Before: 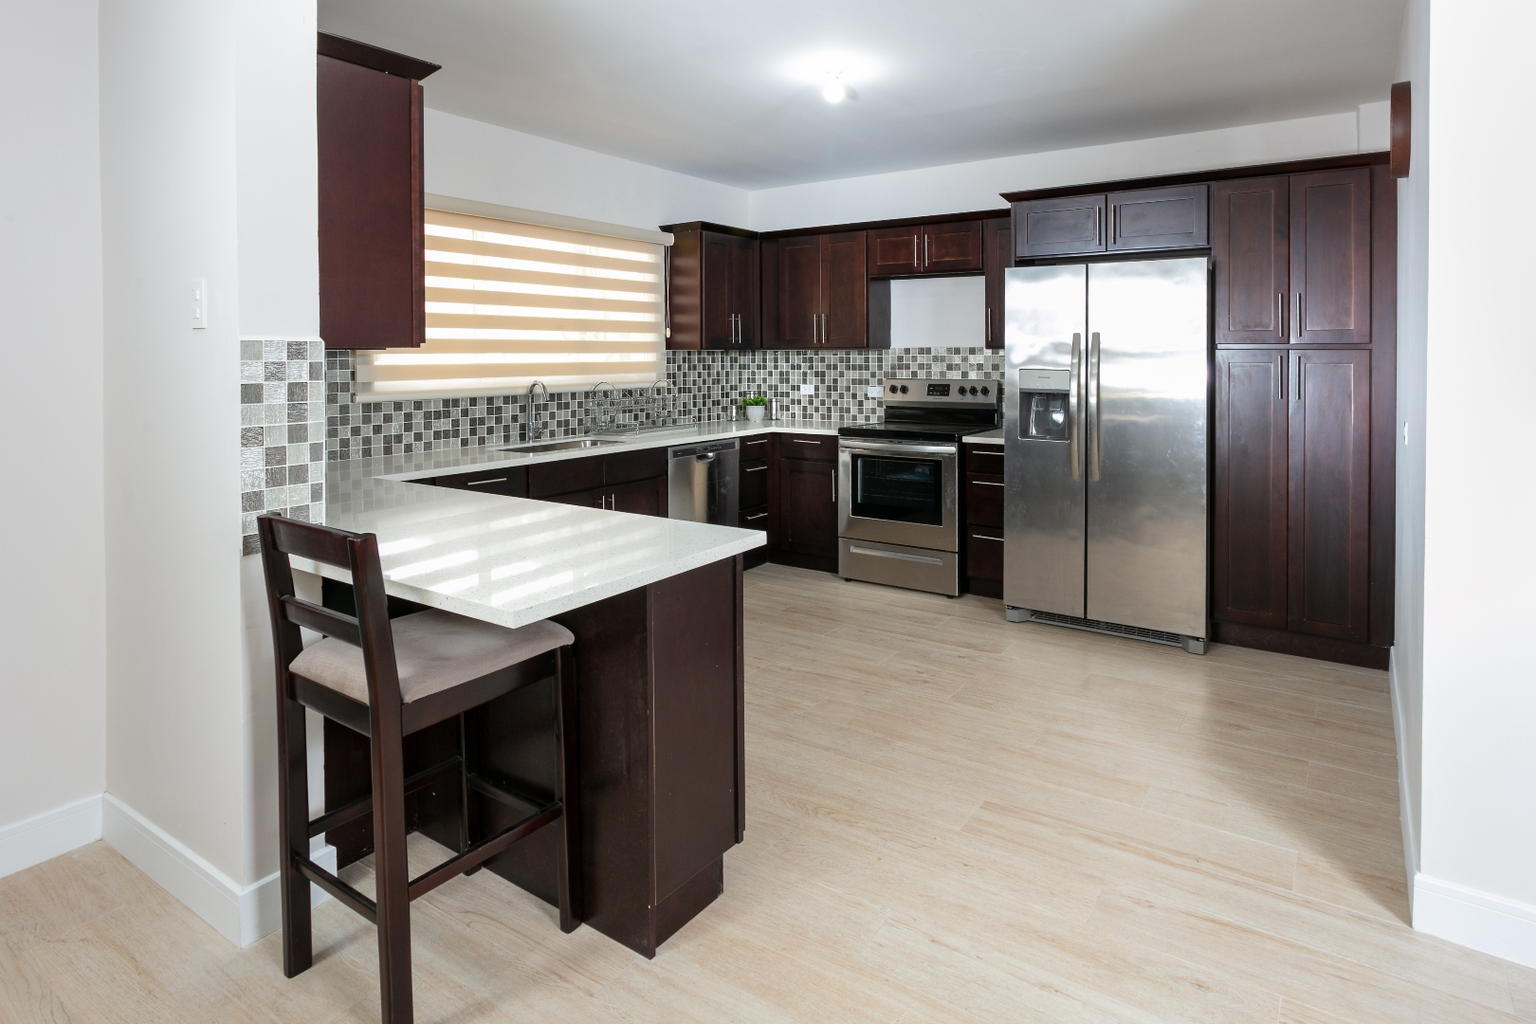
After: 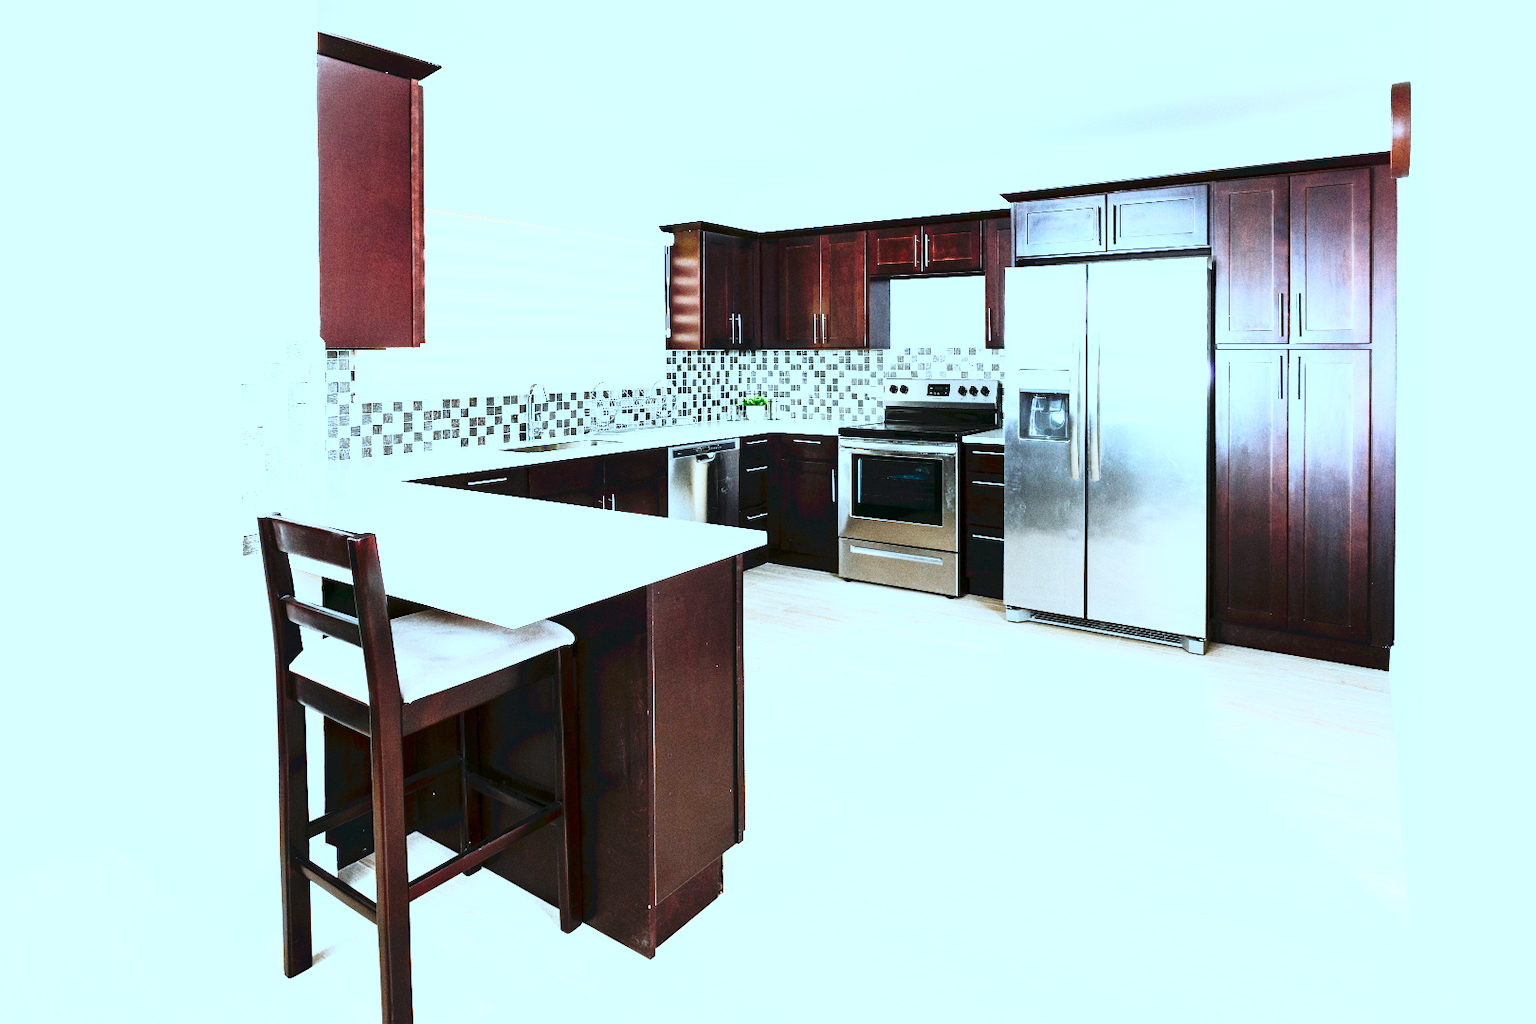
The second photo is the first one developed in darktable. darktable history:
exposure: exposure 0.507 EV, compensate highlight preservation false
color balance rgb: linear chroma grading › shadows 32%, linear chroma grading › global chroma -2%, linear chroma grading › mid-tones 4%, perceptual saturation grading › global saturation -2%, perceptual saturation grading › highlights -8%, perceptual saturation grading › mid-tones 8%, perceptual saturation grading › shadows 4%, perceptual brilliance grading › highlights 8%, perceptual brilliance grading › mid-tones 4%, perceptual brilliance grading › shadows 2%, global vibrance 16%, saturation formula JzAzBz (2021)
shadows and highlights: shadows -62.32, white point adjustment -5.22, highlights 61.59
color correction: highlights a* -10.69, highlights b* -19.19
tone curve: curves: ch0 [(0, 0) (0.003, 0.037) (0.011, 0.061) (0.025, 0.104) (0.044, 0.145) (0.069, 0.145) (0.1, 0.127) (0.136, 0.175) (0.177, 0.207) (0.224, 0.252) (0.277, 0.341) (0.335, 0.446) (0.399, 0.554) (0.468, 0.658) (0.543, 0.757) (0.623, 0.843) (0.709, 0.919) (0.801, 0.958) (0.898, 0.975) (1, 1)], preserve colors none
grain: on, module defaults
